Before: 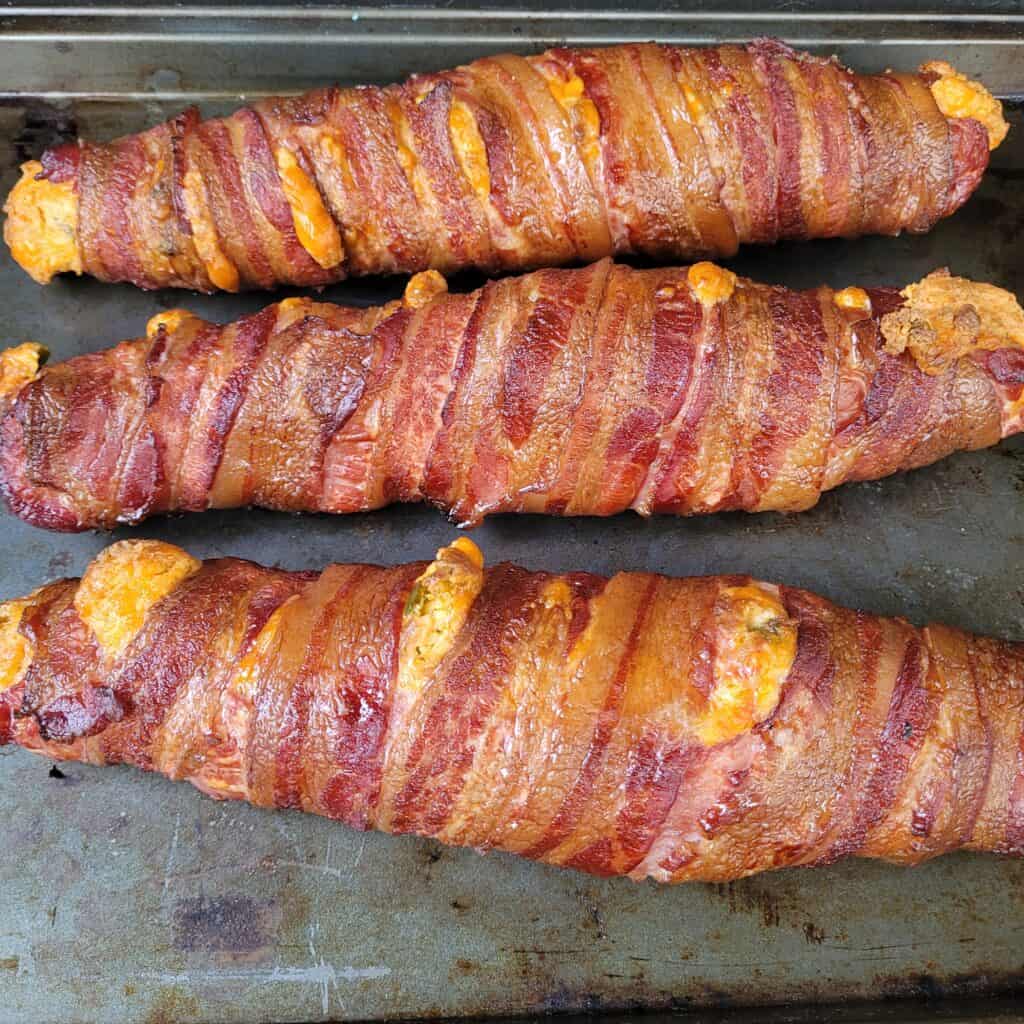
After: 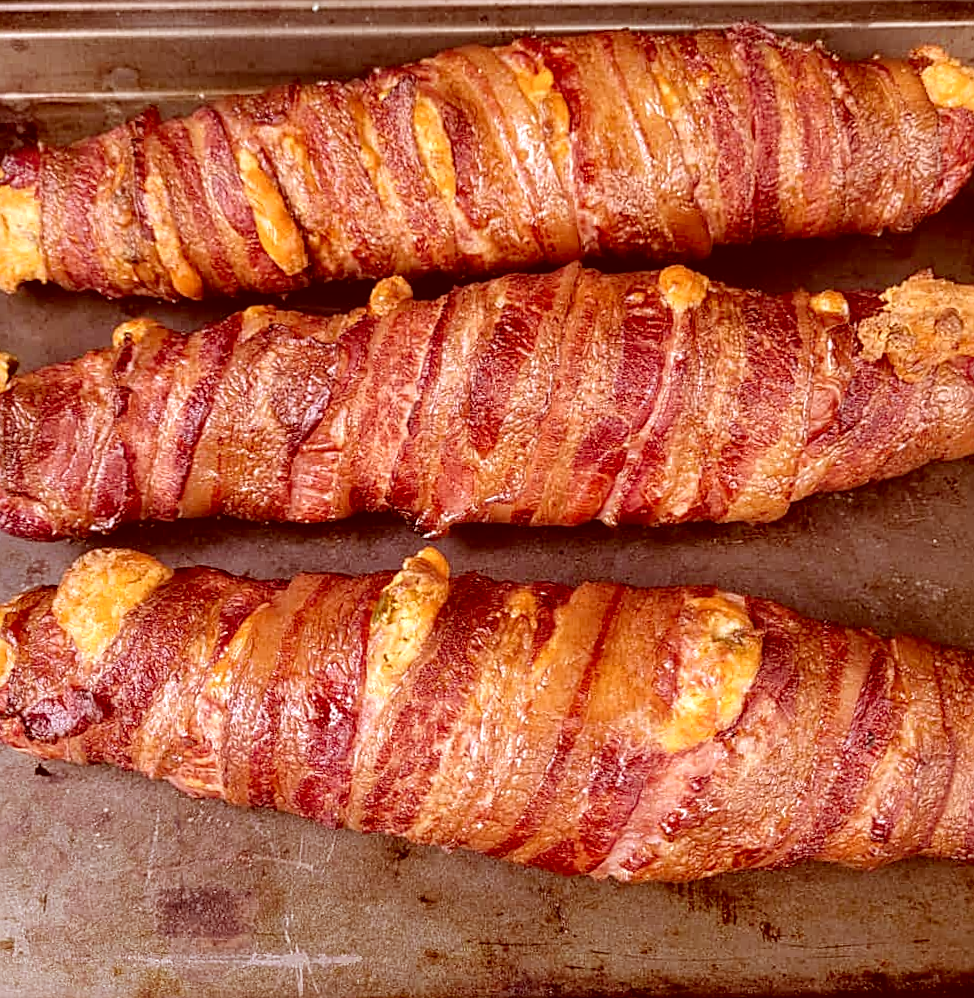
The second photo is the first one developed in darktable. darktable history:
color correction: highlights a* 9.03, highlights b* 8.71, shadows a* 40, shadows b* 40, saturation 0.8
local contrast: on, module defaults
sharpen: on, module defaults
rotate and perspective: rotation 0.074°, lens shift (vertical) 0.096, lens shift (horizontal) -0.041, crop left 0.043, crop right 0.952, crop top 0.024, crop bottom 0.979
